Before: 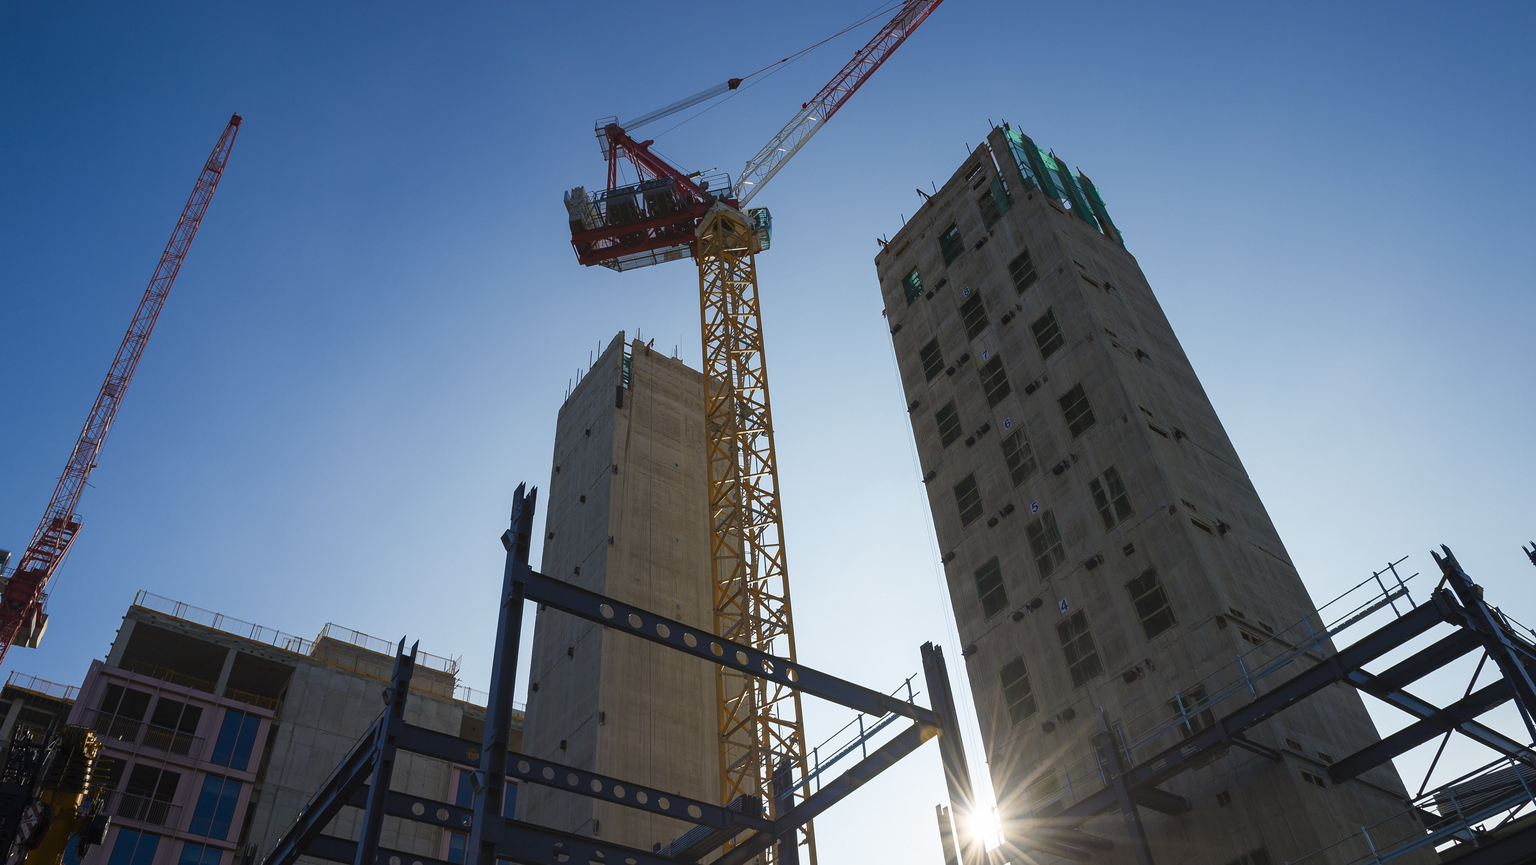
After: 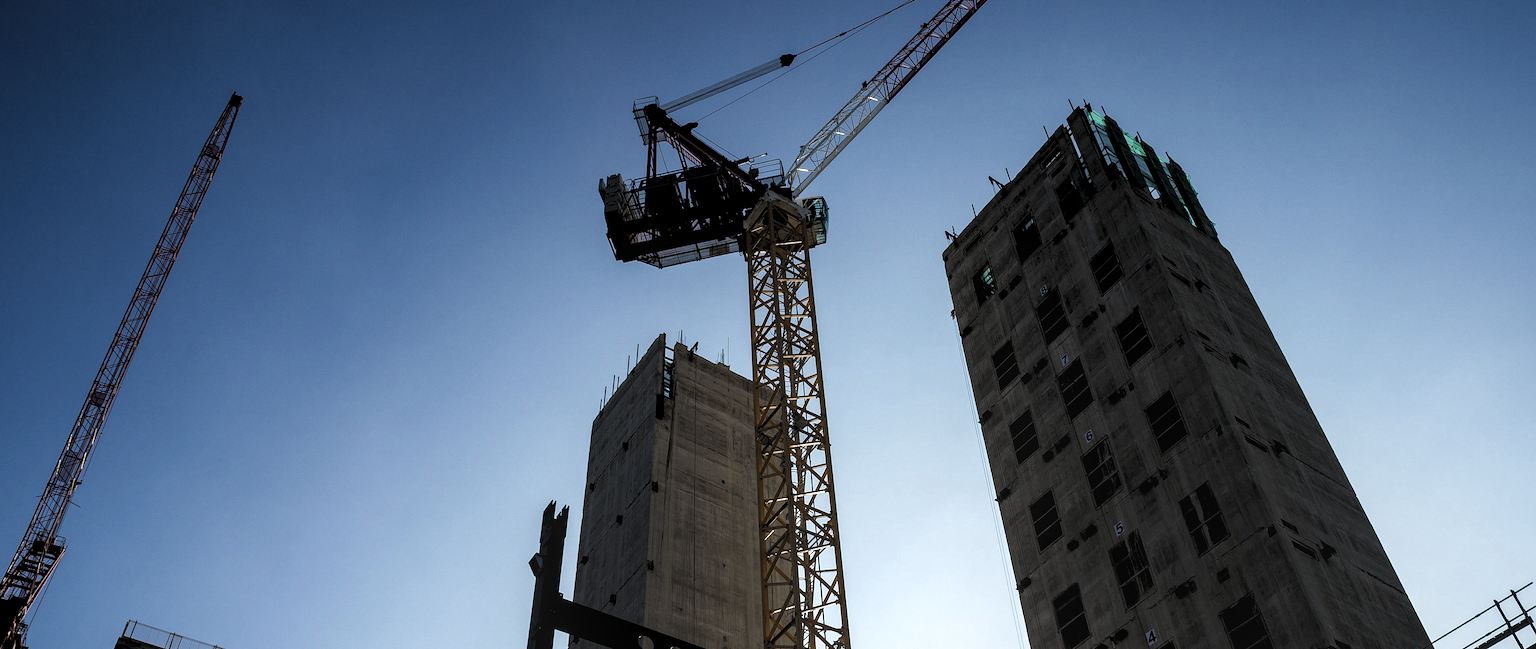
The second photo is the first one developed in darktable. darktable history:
crop: left 1.509%, top 3.452%, right 7.696%, bottom 28.452%
levels: levels [0.182, 0.542, 0.902]
local contrast: on, module defaults
